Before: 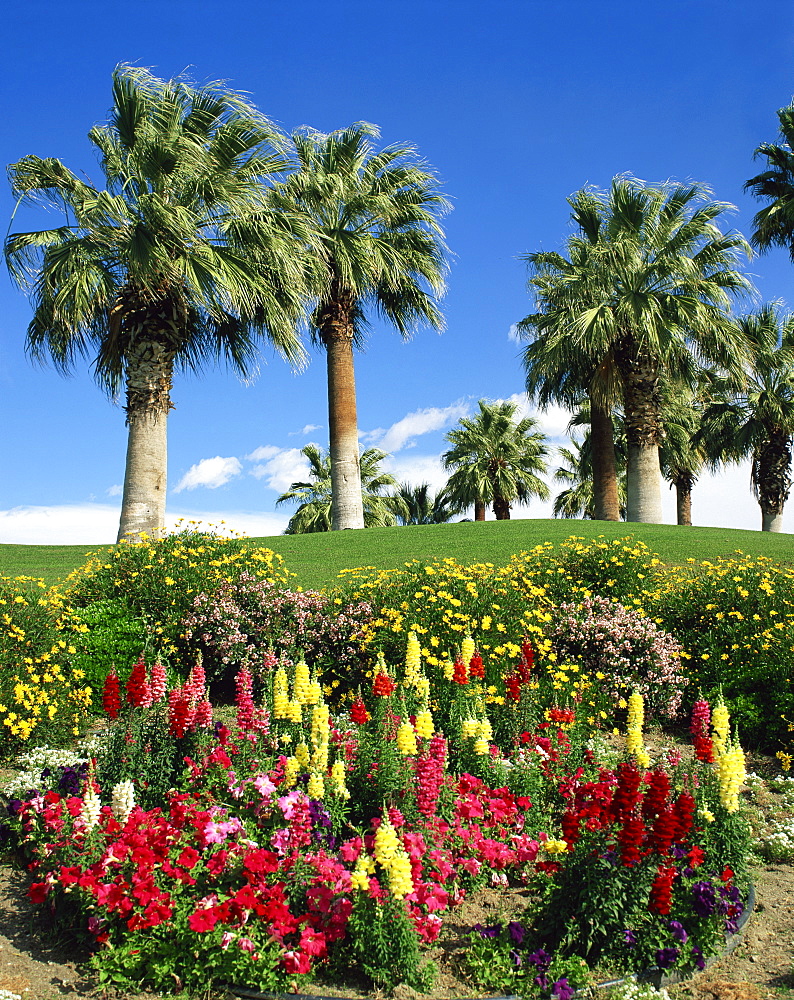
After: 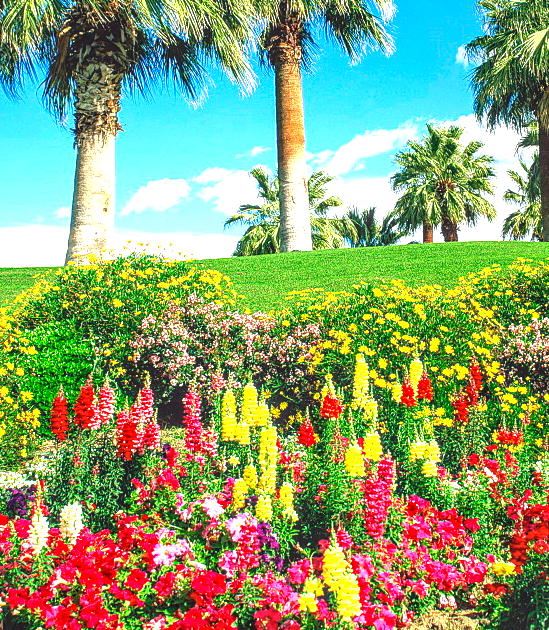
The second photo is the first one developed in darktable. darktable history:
crop: left 6.611%, top 27.894%, right 24.098%, bottom 9.054%
exposure: black level correction 0, exposure 0.7 EV, compensate highlight preservation false
local contrast: highlights 5%, shadows 1%, detail 133%
levels: levels [0, 0.43, 0.859]
